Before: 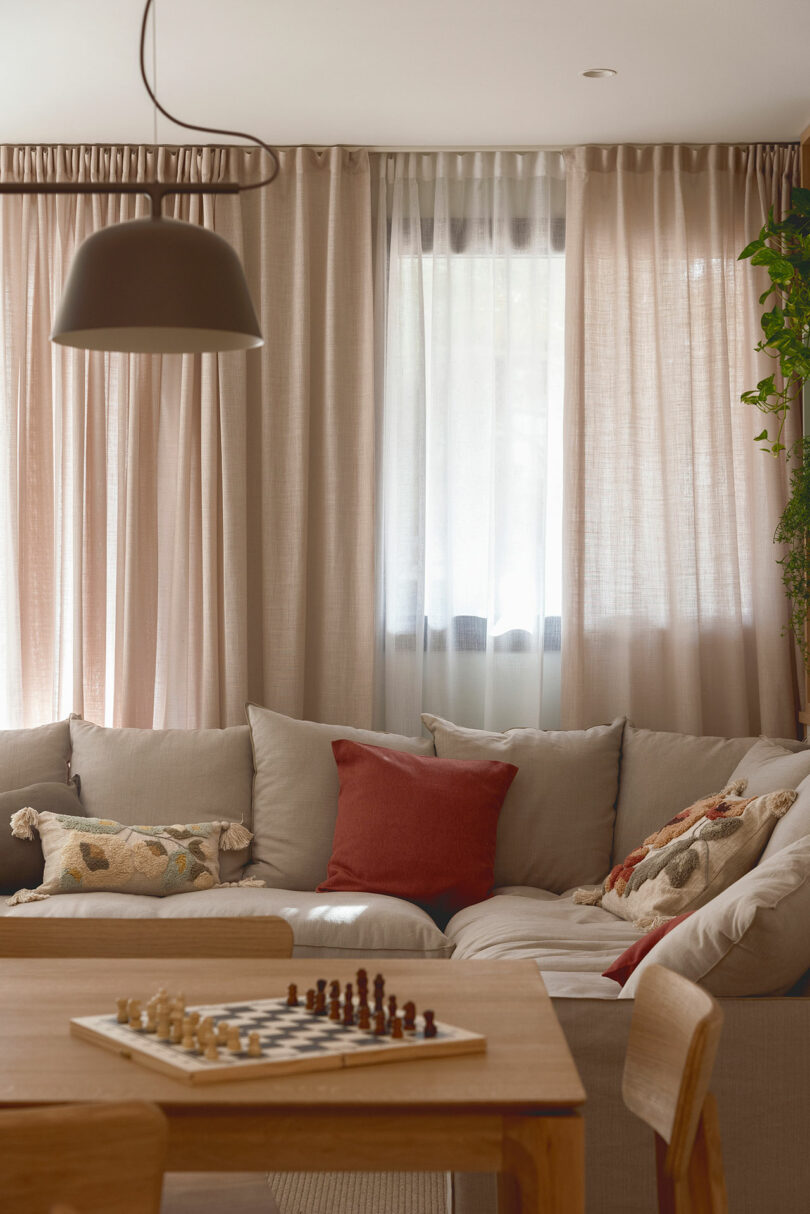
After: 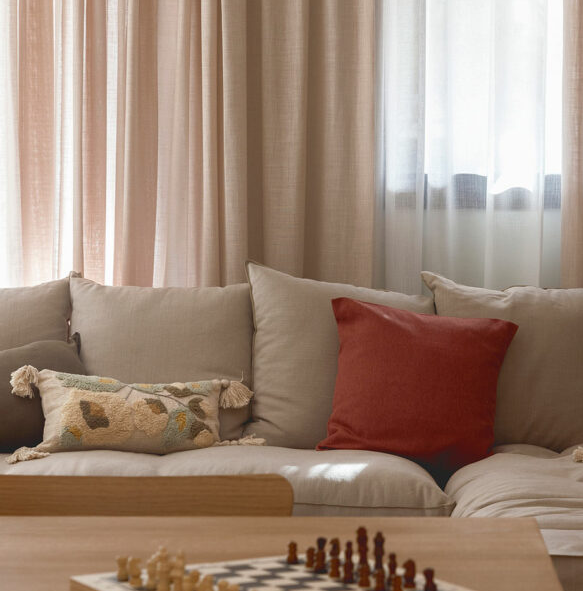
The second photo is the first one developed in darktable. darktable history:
crop: top 36.455%, right 27.944%, bottom 14.803%
